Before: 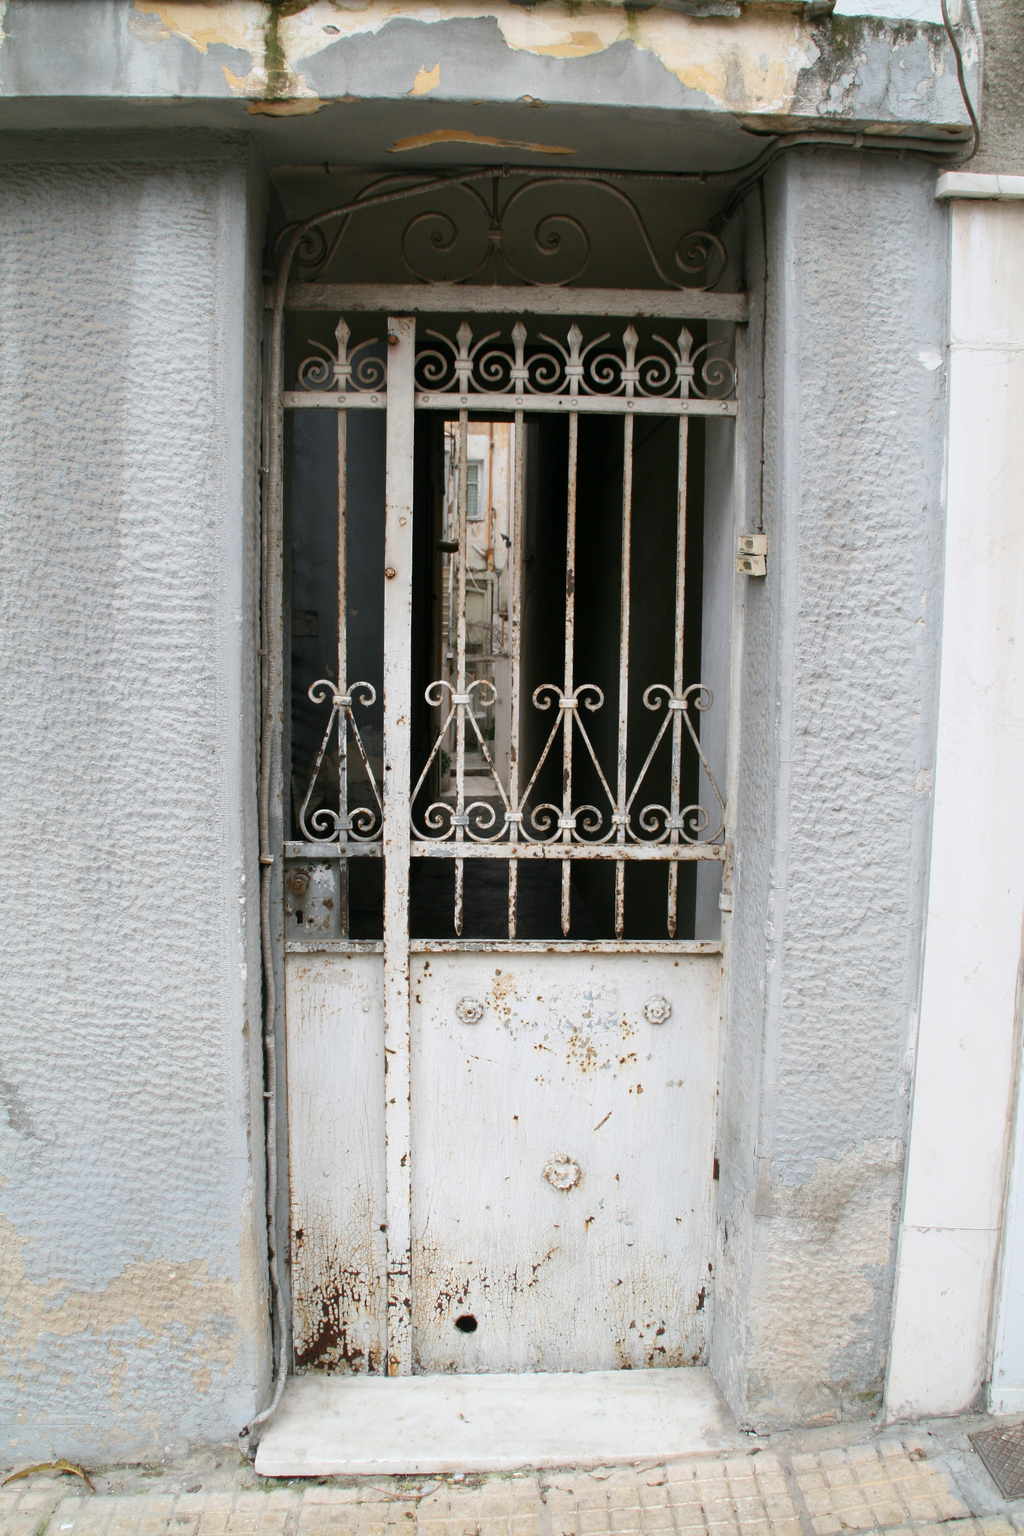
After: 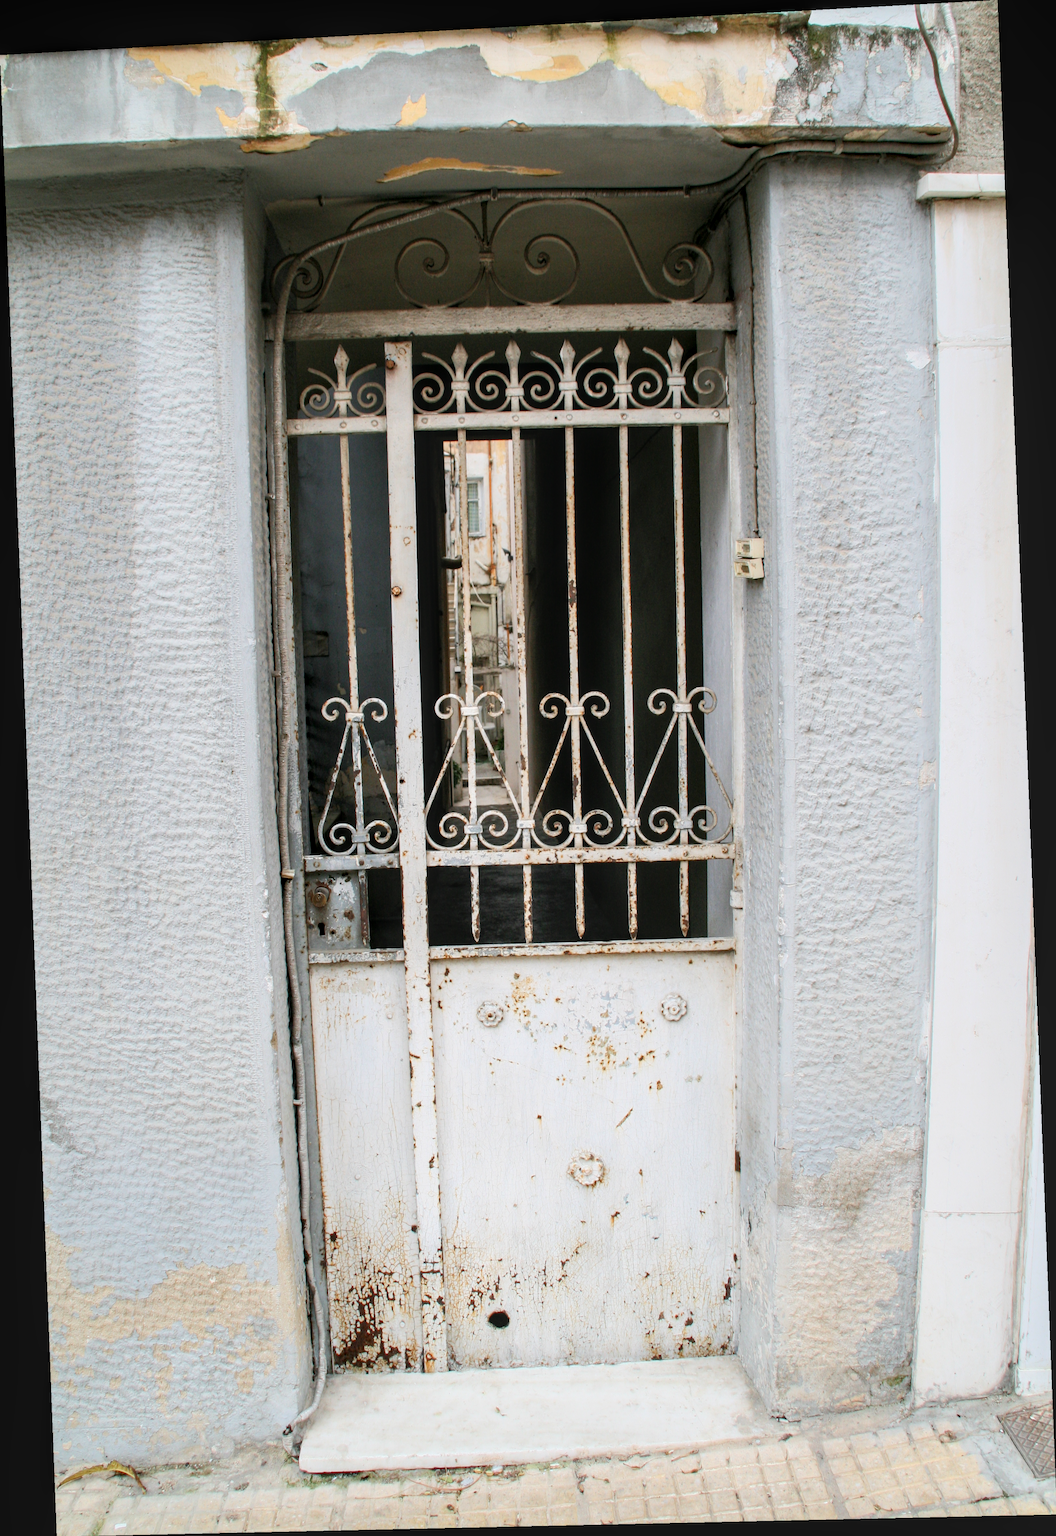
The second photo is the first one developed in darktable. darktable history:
rotate and perspective: rotation -2.22°, lens shift (horizontal) -0.022, automatic cropping off
local contrast: on, module defaults
tone curve: curves: ch0 [(0, 0) (0.004, 0.001) (0.133, 0.16) (0.325, 0.399) (0.475, 0.588) (0.832, 0.903) (1, 1)], color space Lab, linked channels, preserve colors none
